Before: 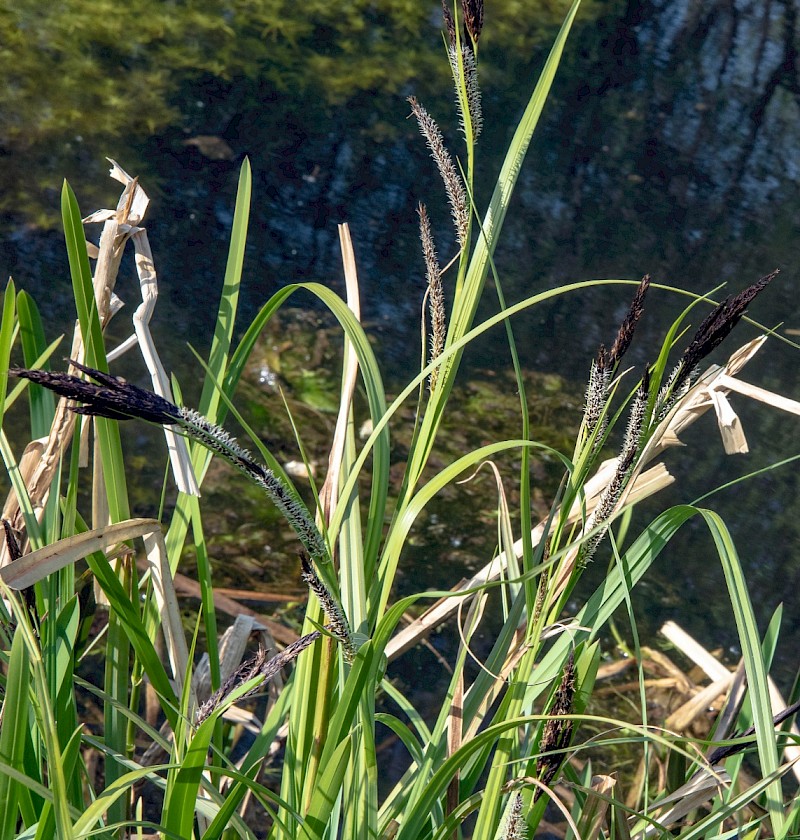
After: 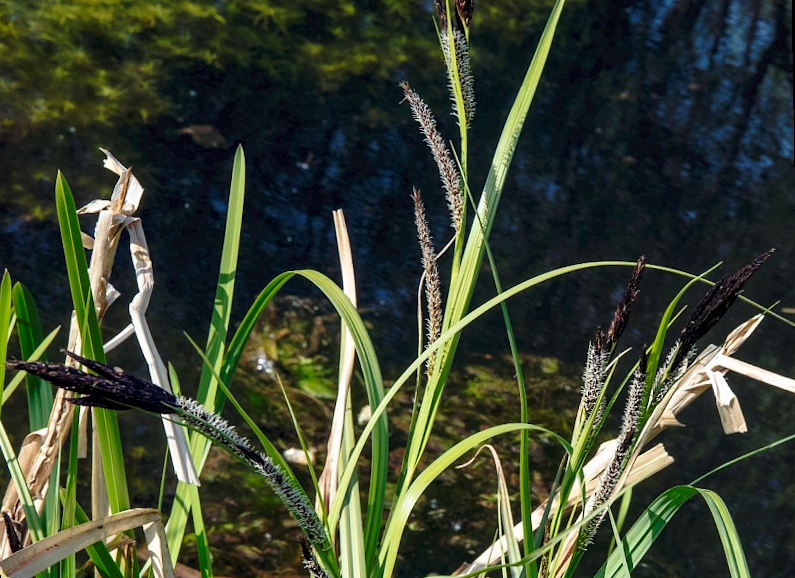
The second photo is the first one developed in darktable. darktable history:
base curve: curves: ch0 [(0, 0) (0.073, 0.04) (0.157, 0.139) (0.492, 0.492) (0.758, 0.758) (1, 1)], preserve colors none
rotate and perspective: rotation -1°, crop left 0.011, crop right 0.989, crop top 0.025, crop bottom 0.975
crop: bottom 28.576%
